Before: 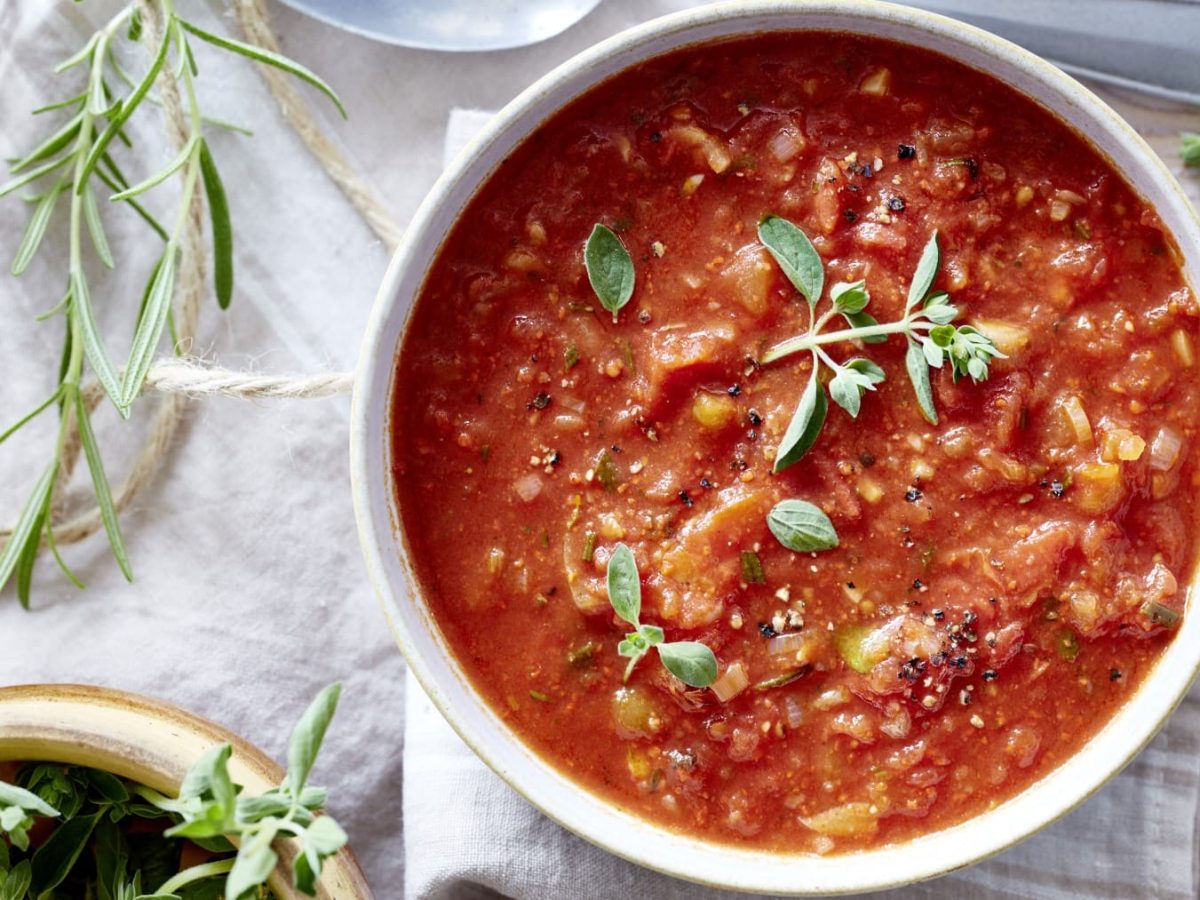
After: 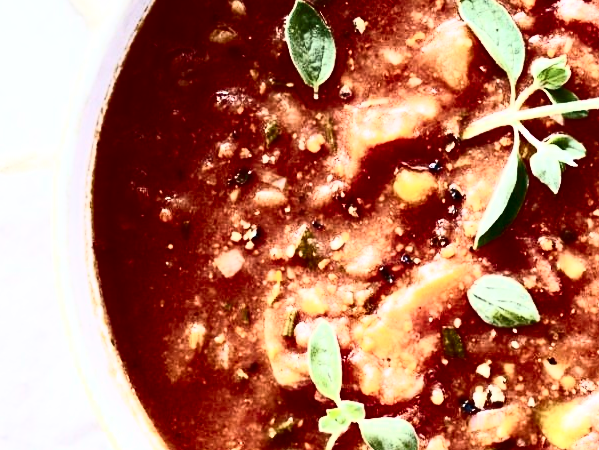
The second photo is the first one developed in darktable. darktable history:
exposure: exposure 0.217 EV, compensate highlight preservation false
tone equalizer: on, module defaults
contrast brightness saturation: contrast 0.93, brightness 0.2
crop: left 25%, top 25%, right 25%, bottom 25%
